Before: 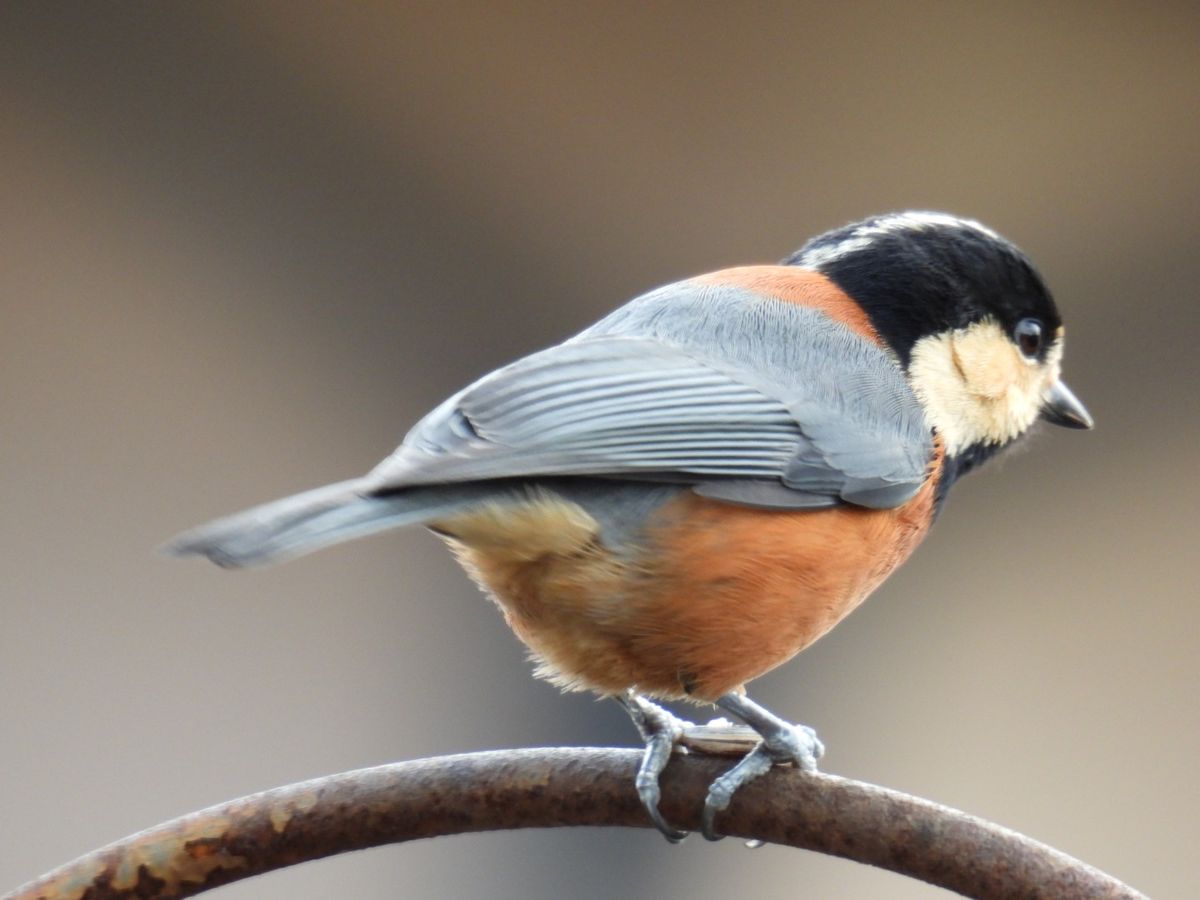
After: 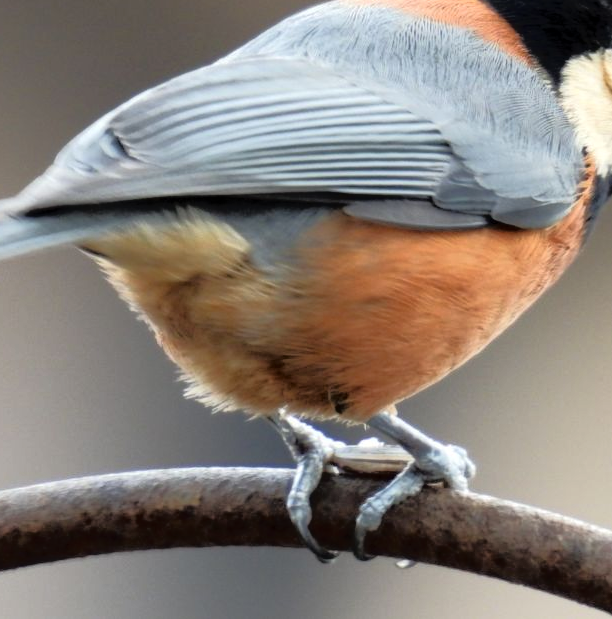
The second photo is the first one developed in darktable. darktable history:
local contrast: highlights 104%, shadows 101%, detail 119%, midtone range 0.2
crop and rotate: left 29.123%, top 31.116%, right 19.851%
tone equalizer: -8 EV -1.81 EV, -7 EV -1.18 EV, -6 EV -1.59 EV, edges refinement/feathering 500, mask exposure compensation -1.57 EV, preserve details no
